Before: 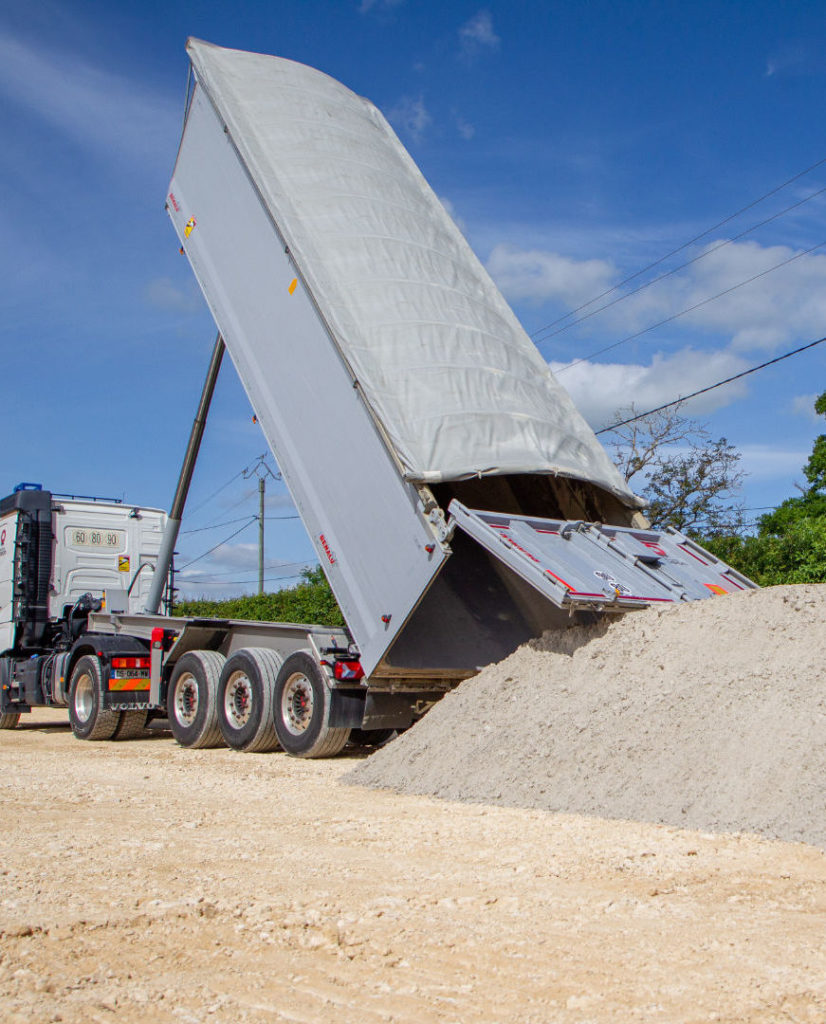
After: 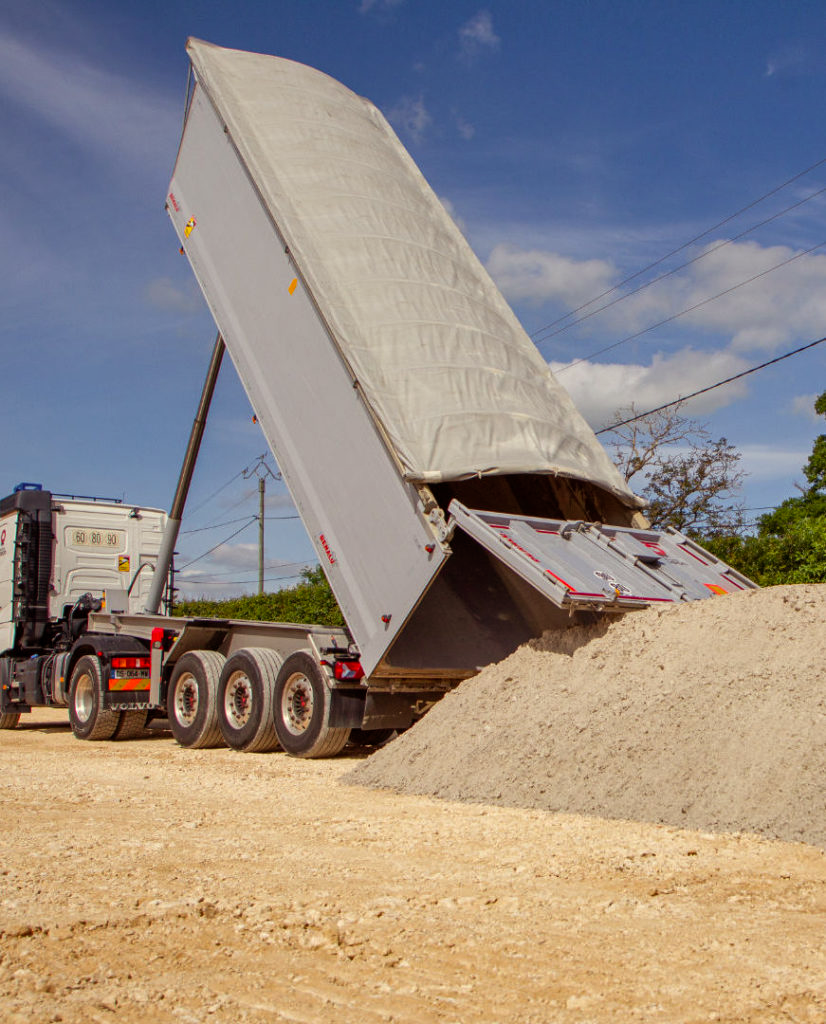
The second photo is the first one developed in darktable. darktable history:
shadows and highlights: shadows 53, soften with gaussian
rgb levels: mode RGB, independent channels, levels [[0, 0.5, 1], [0, 0.521, 1], [0, 0.536, 1]]
white balance: red 1.029, blue 0.92
